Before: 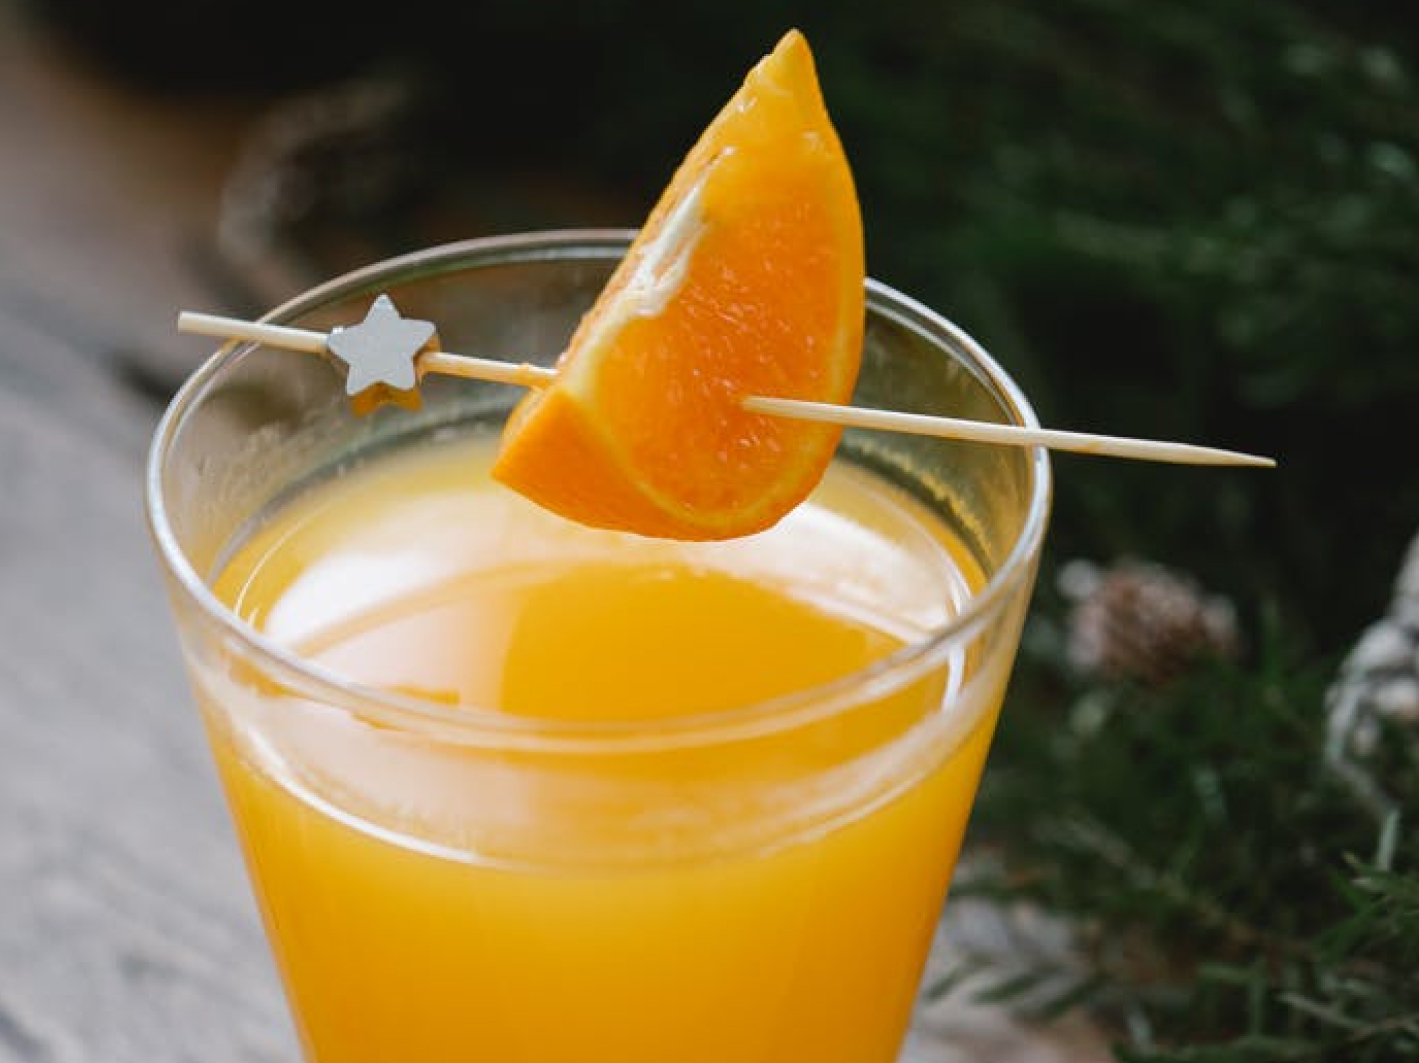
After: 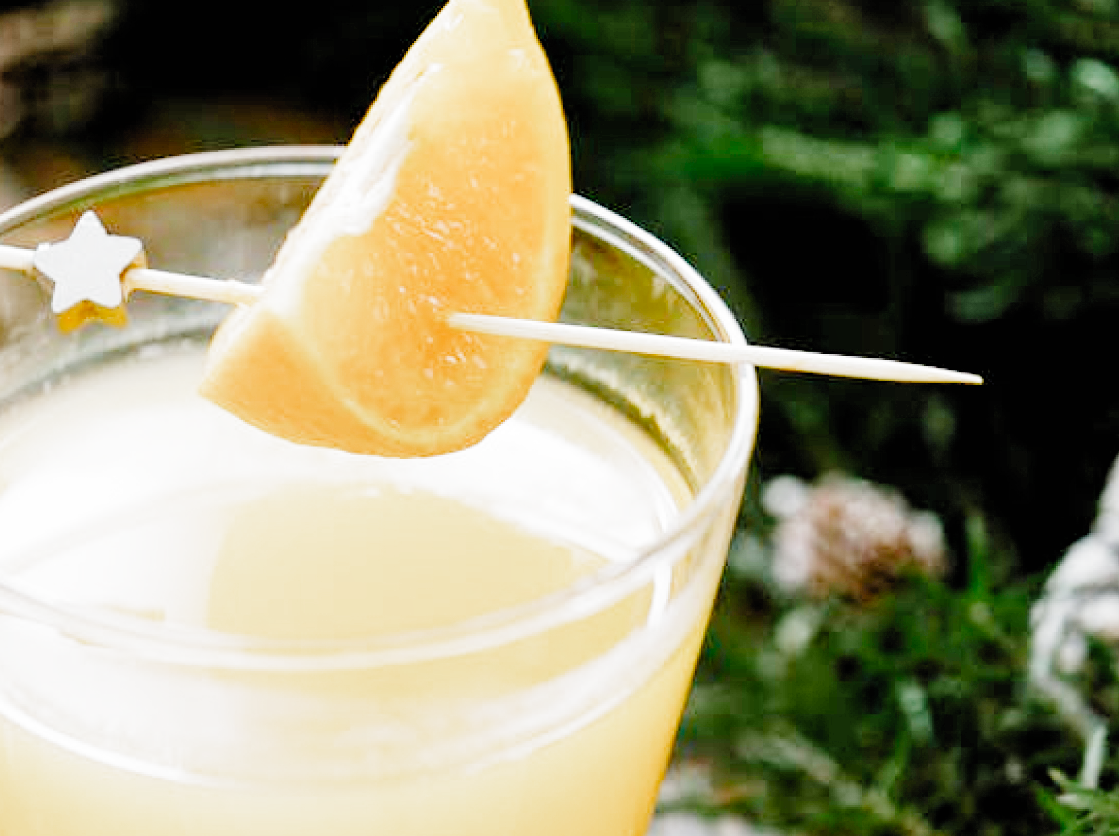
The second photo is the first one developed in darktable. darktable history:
exposure: exposure 2.04 EV, compensate highlight preservation false
crop and rotate: left 20.74%, top 7.912%, right 0.375%, bottom 13.378%
tone equalizer: on, module defaults
sharpen: radius 5.325, amount 0.312, threshold 26.433
filmic rgb: black relative exposure -2.85 EV, white relative exposure 4.56 EV, hardness 1.77, contrast 1.25, preserve chrominance no, color science v5 (2021)
shadows and highlights: shadows 32, highlights -32, soften with gaussian
